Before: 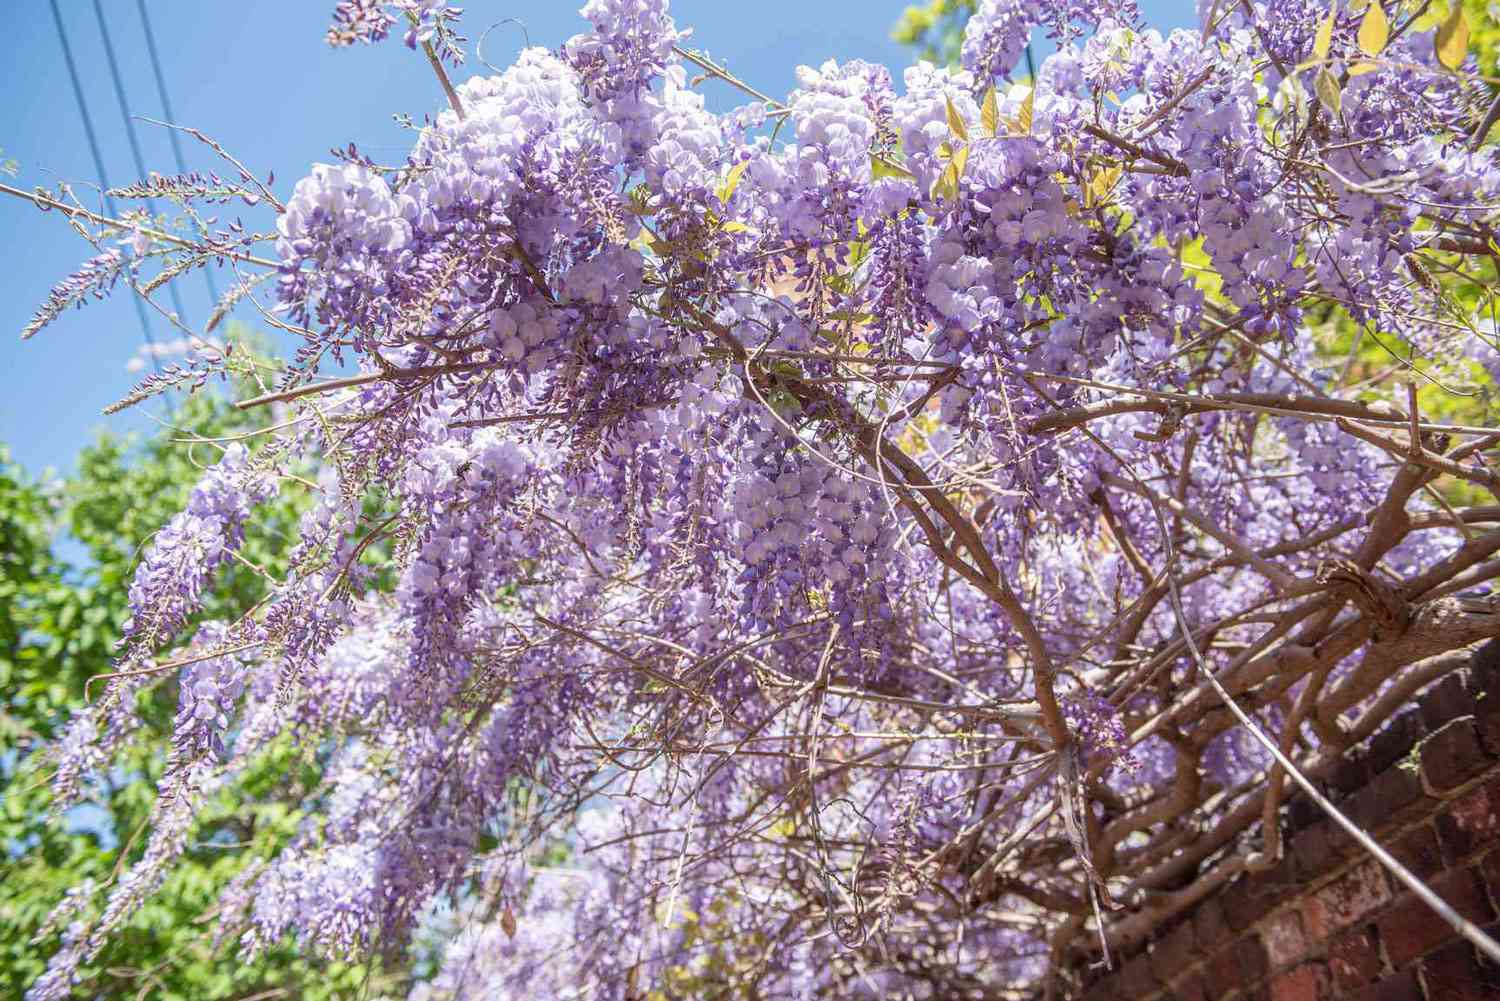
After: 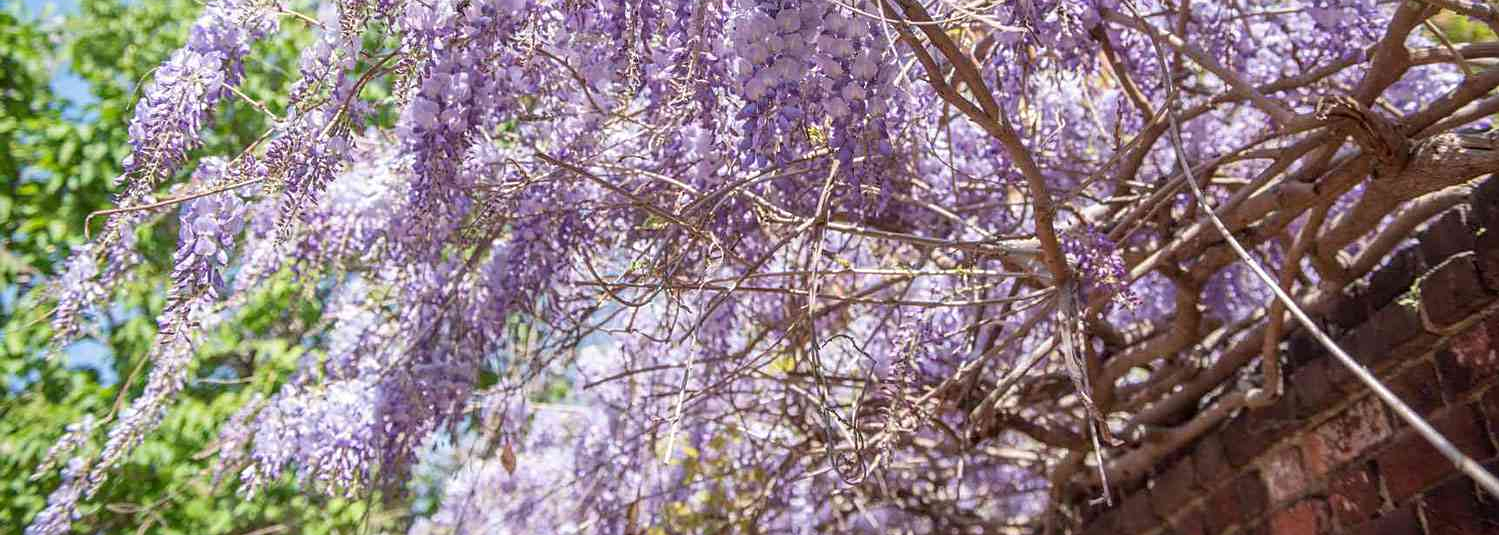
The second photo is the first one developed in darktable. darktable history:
sharpen: amount 0.207
crop and rotate: top 46.484%, right 0.053%
